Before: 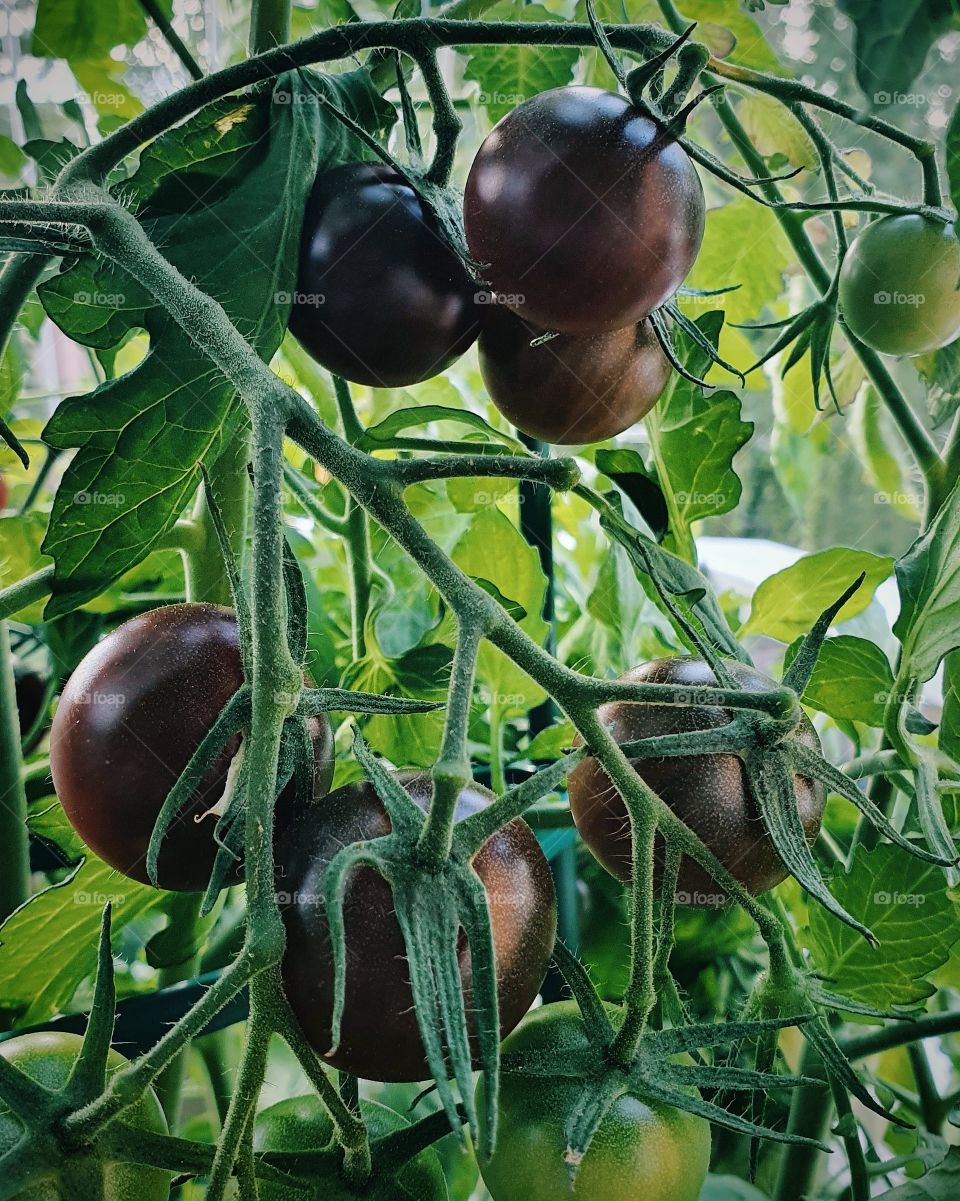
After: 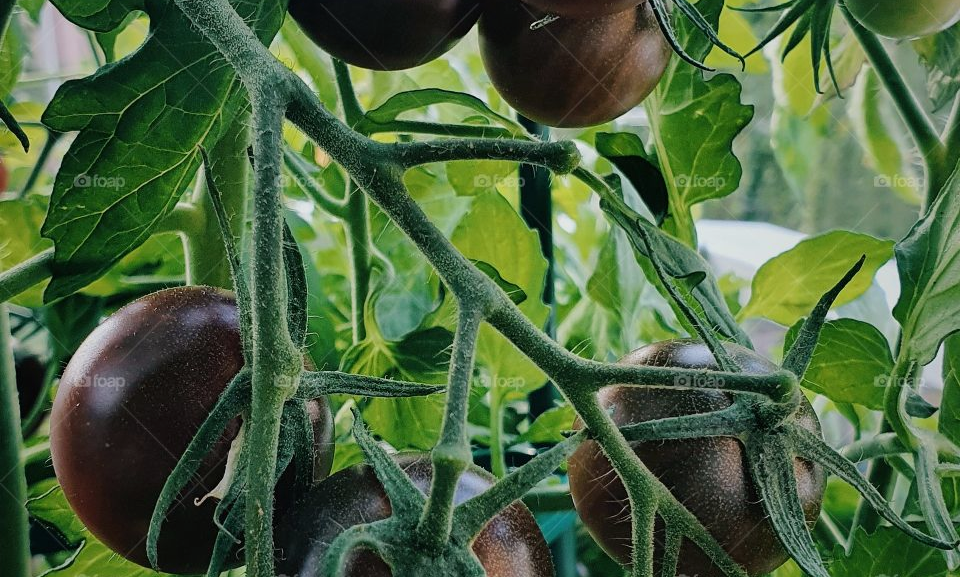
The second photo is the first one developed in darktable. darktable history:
exposure: exposure -0.32 EV, compensate exposure bias true, compensate highlight preservation false
crop and rotate: top 26.473%, bottom 25.465%
